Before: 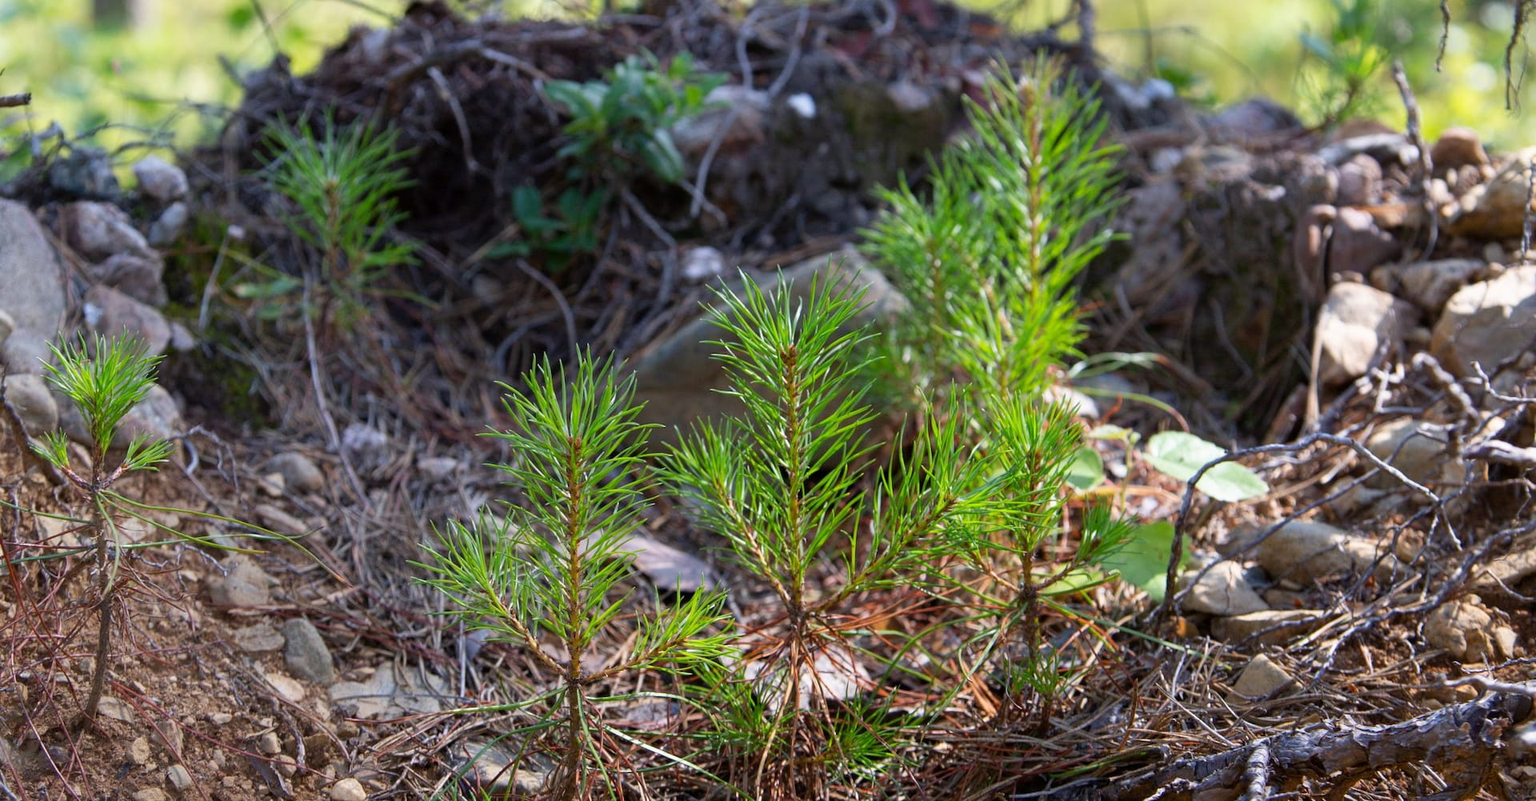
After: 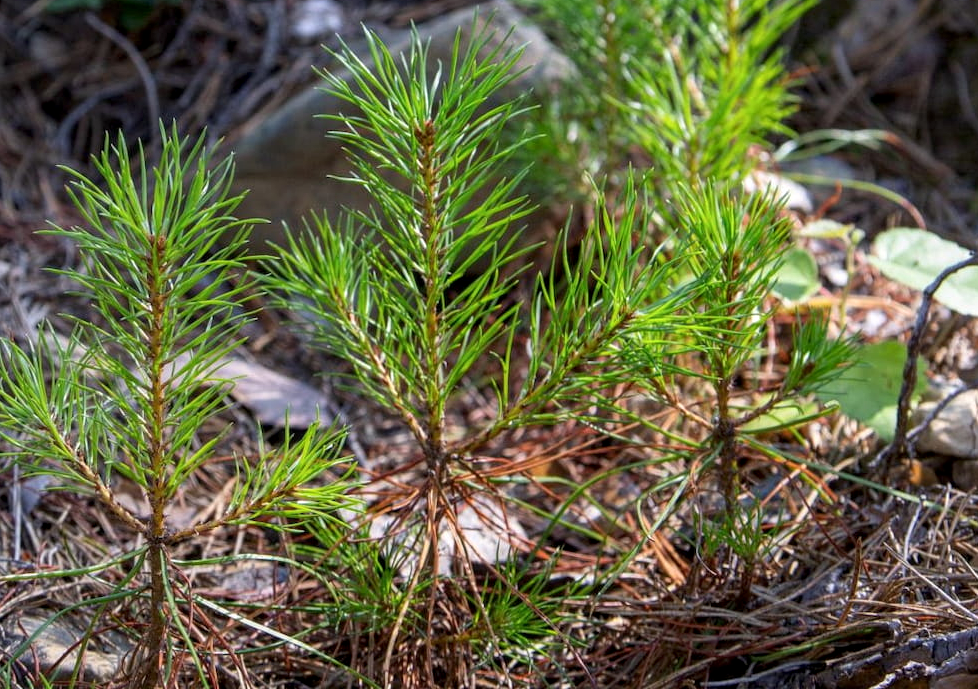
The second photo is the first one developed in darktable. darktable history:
crop and rotate: left 29.237%, top 31.152%, right 19.807%
local contrast: on, module defaults
